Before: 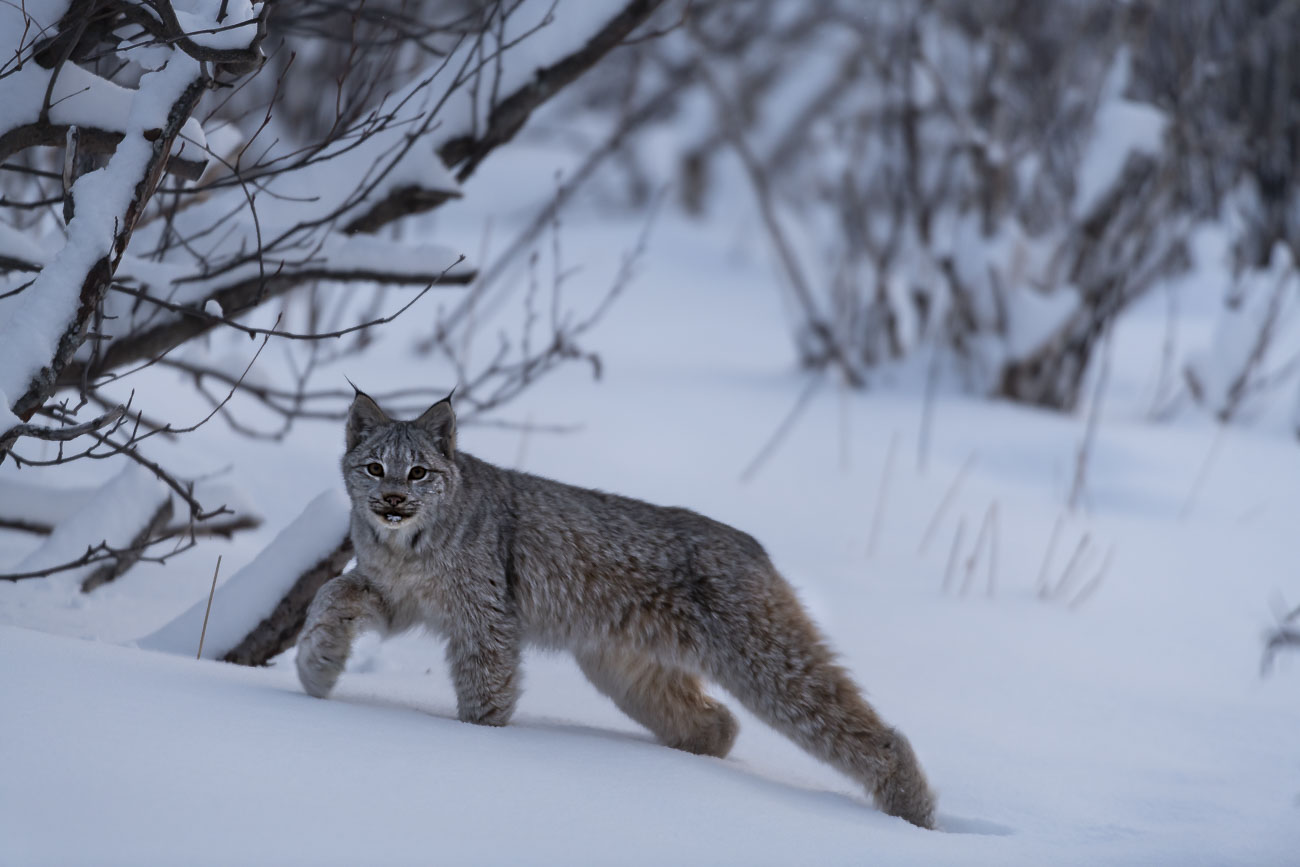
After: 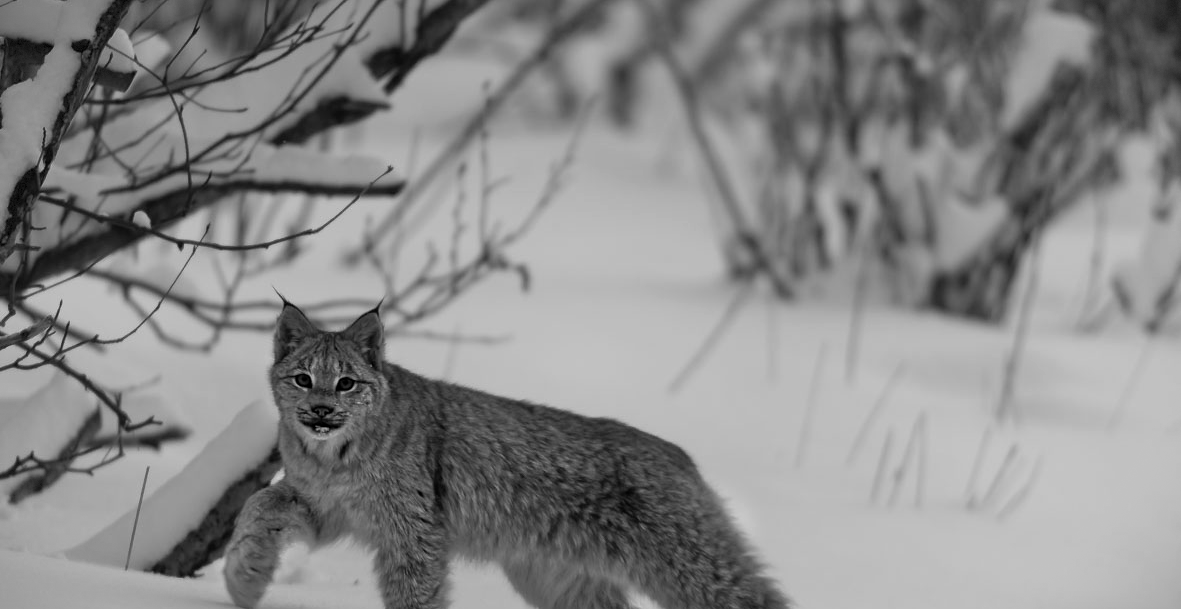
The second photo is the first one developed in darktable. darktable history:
vignetting: fall-off start 100%, brightness -0.406, saturation -0.3, width/height ratio 1.324, dithering 8-bit output, unbound false
monochrome: a 32, b 64, size 2.3, highlights 1
crop: left 5.596%, top 10.314%, right 3.534%, bottom 19.395%
